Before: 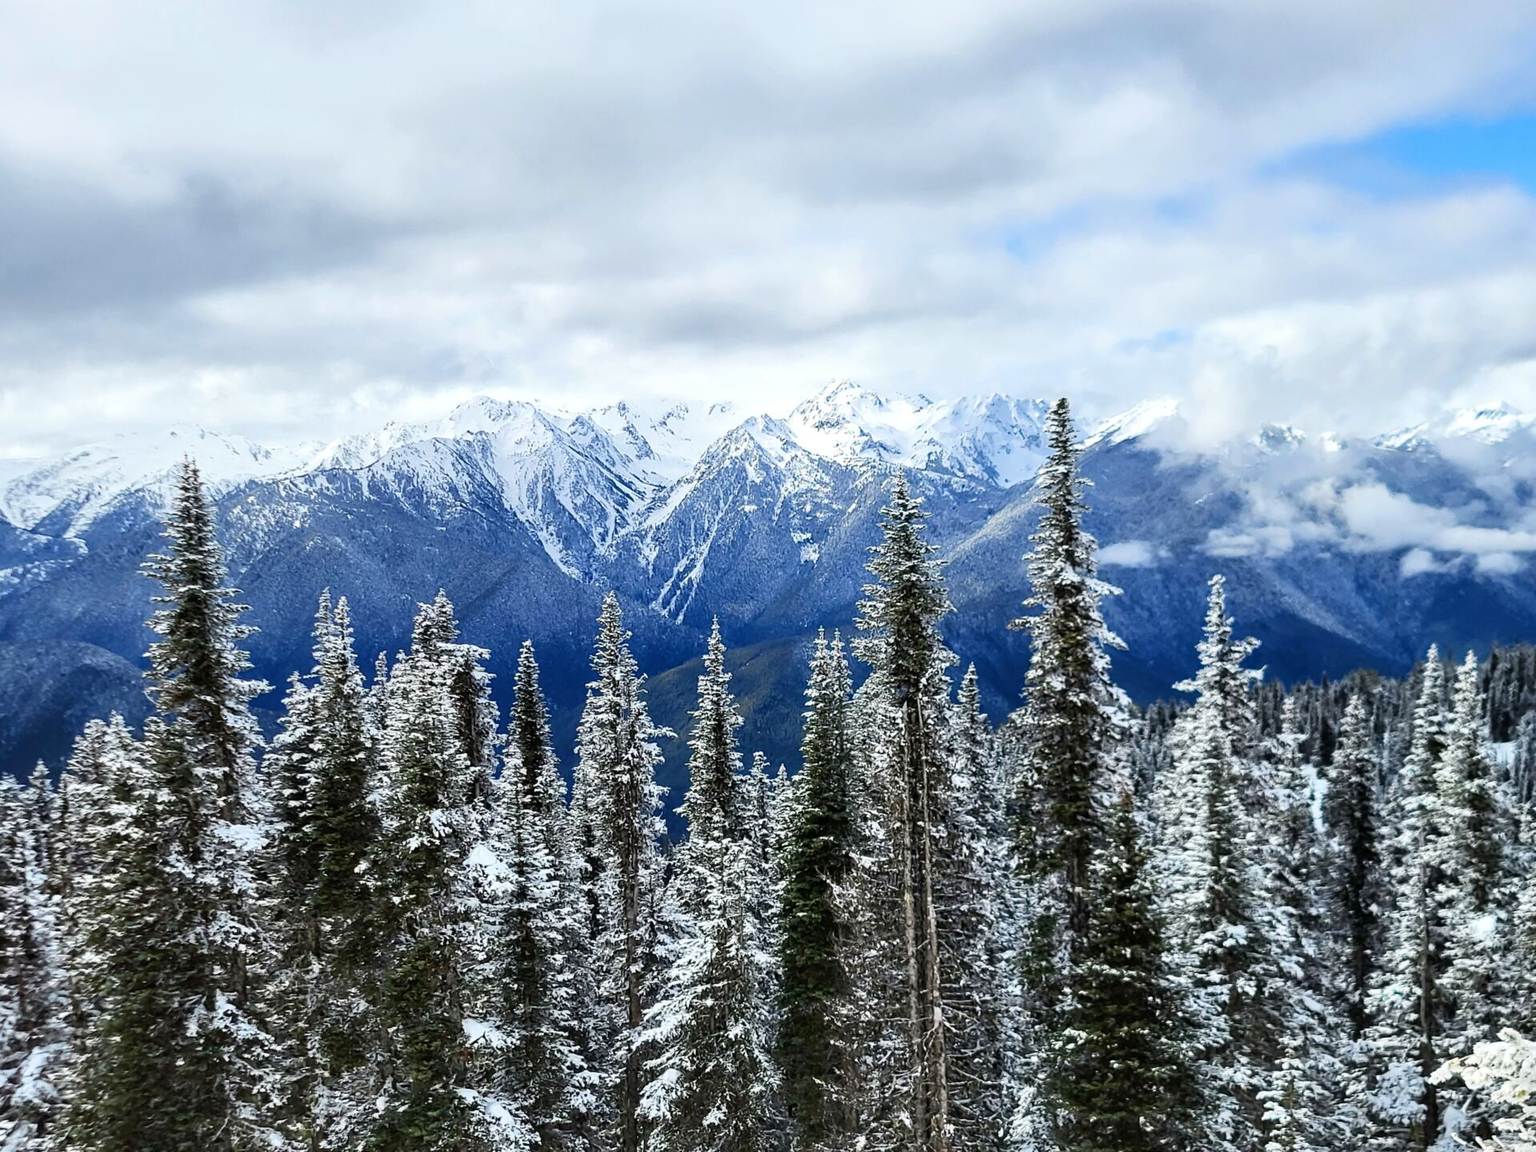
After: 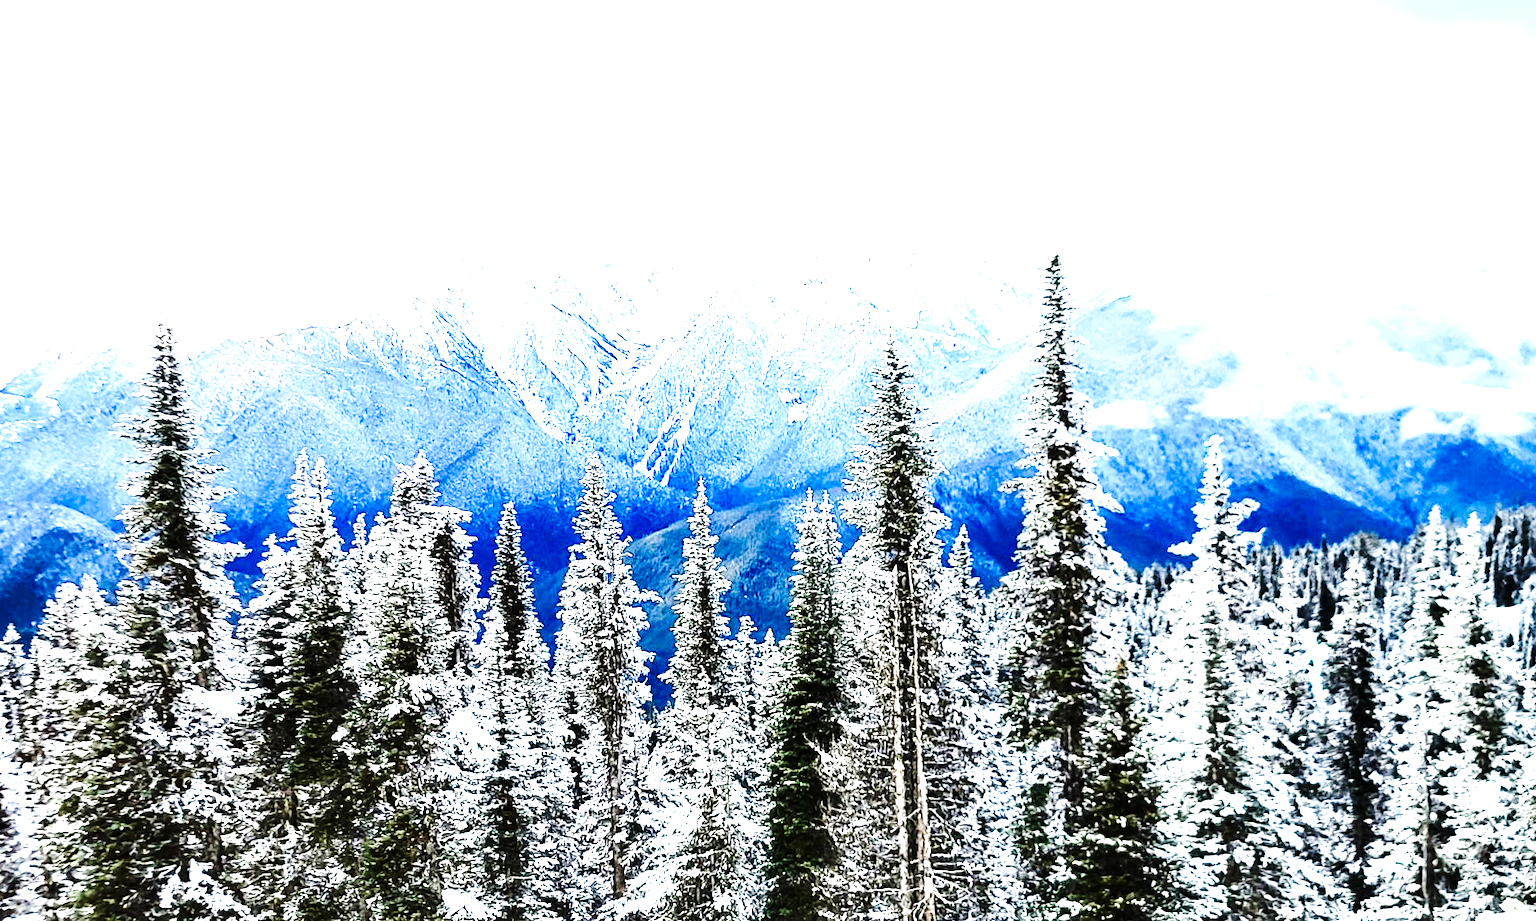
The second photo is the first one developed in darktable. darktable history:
base curve: curves: ch0 [(0, 0) (0.036, 0.025) (0.121, 0.166) (0.206, 0.329) (0.605, 0.79) (1, 1)], preserve colors none
color balance rgb: perceptual saturation grading › global saturation 1.112%, perceptual saturation grading › highlights -2.423%, perceptual saturation grading › mid-tones 3.722%, perceptual saturation grading › shadows 8.239%, global vibrance 15.998%, saturation formula JzAzBz (2021)
crop and rotate: left 1.947%, top 12.937%, right 0.216%, bottom 8.74%
tone equalizer: -8 EV -1.08 EV, -7 EV -0.978 EV, -6 EV -0.858 EV, -5 EV -0.61 EV, -3 EV 0.605 EV, -2 EV 0.89 EV, -1 EV 1.01 EV, +0 EV 1.08 EV, edges refinement/feathering 500, mask exposure compensation -1.57 EV, preserve details no
exposure: black level correction 0, exposure 1.2 EV, compensate exposure bias true, compensate highlight preservation false
